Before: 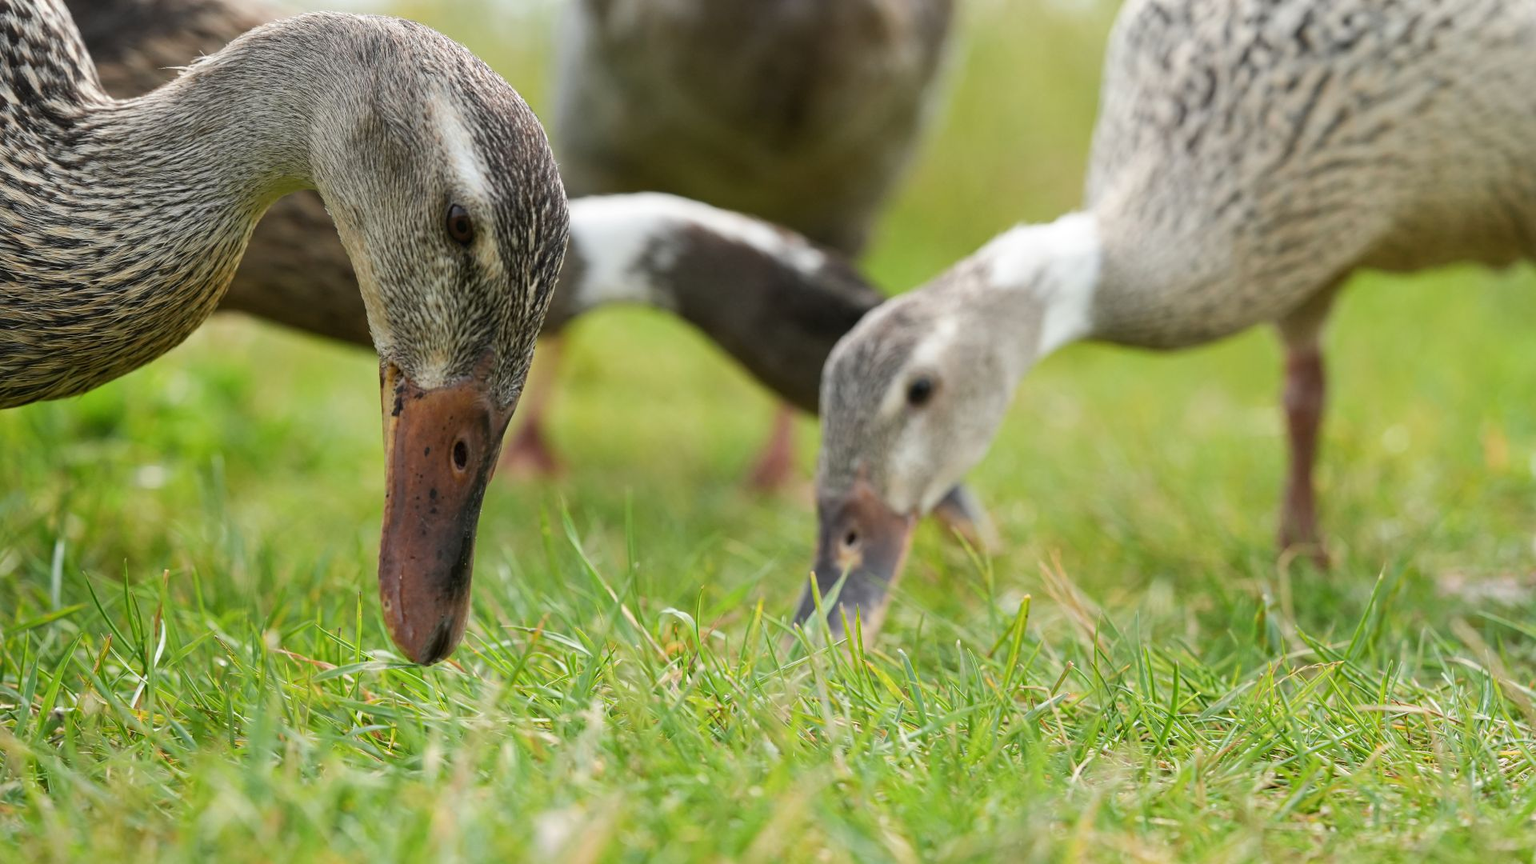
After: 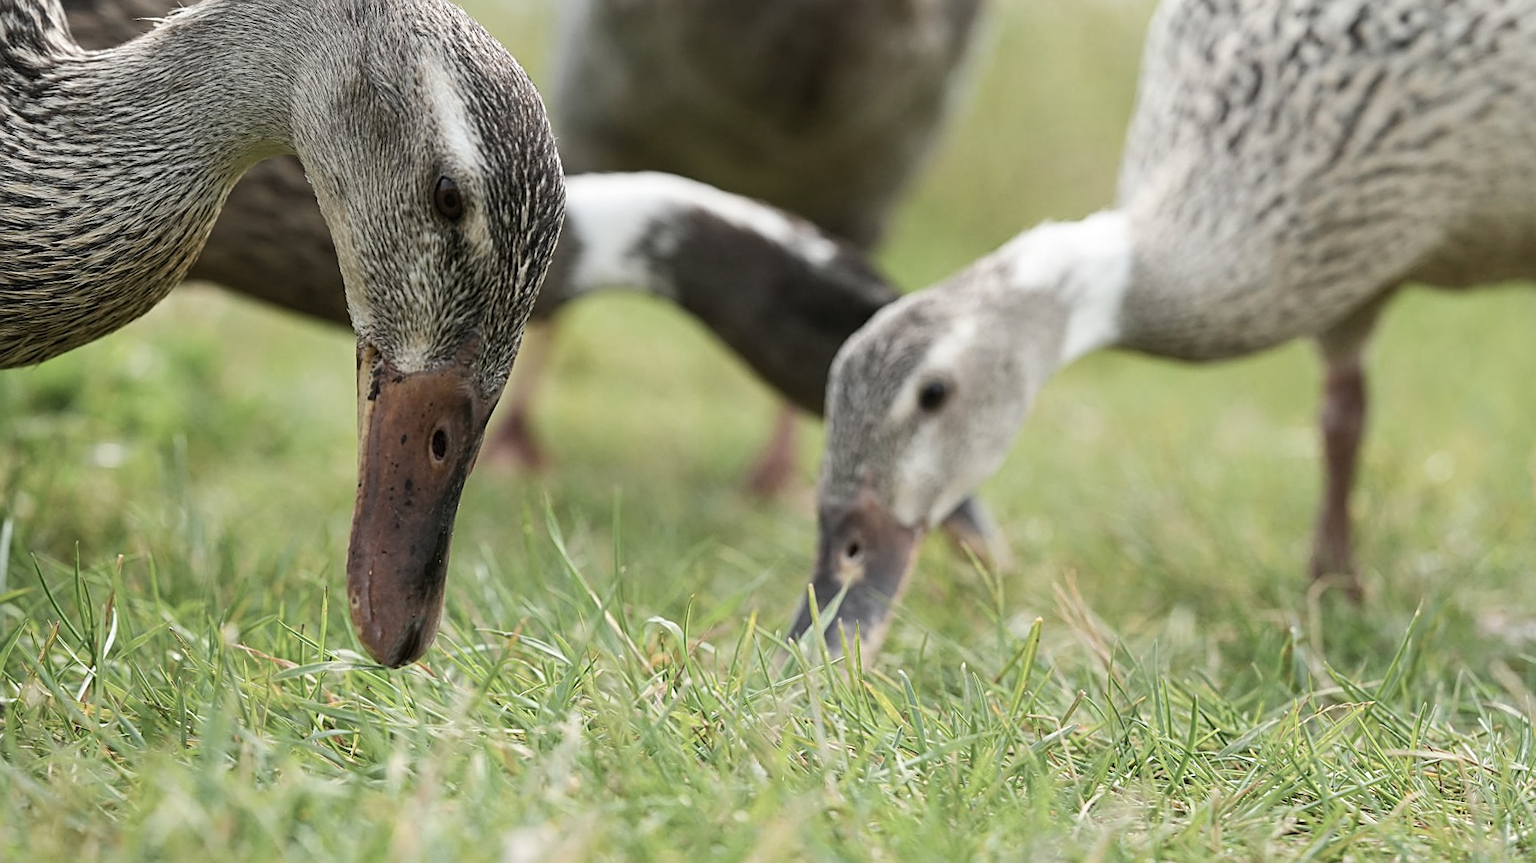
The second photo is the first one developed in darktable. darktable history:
crop and rotate: angle -2.24°
sharpen: on, module defaults
contrast brightness saturation: contrast 0.104, saturation -0.375
tone equalizer: smoothing diameter 24.94%, edges refinement/feathering 14.49, preserve details guided filter
